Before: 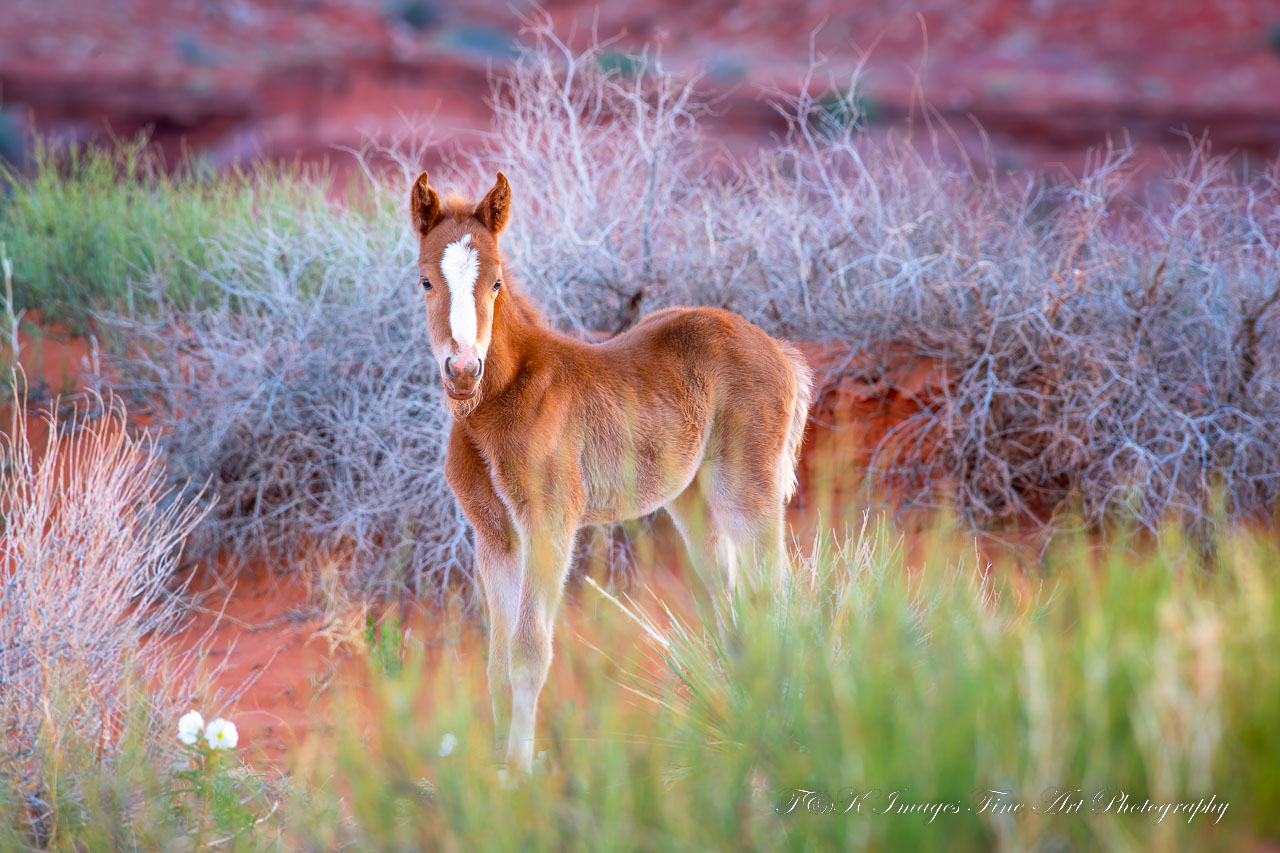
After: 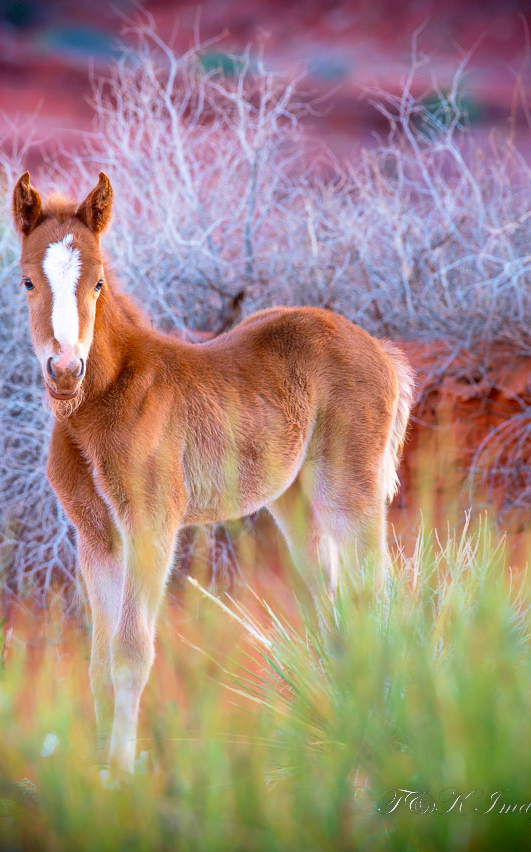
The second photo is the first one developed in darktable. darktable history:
velvia: on, module defaults
crop: left 31.133%, right 27.308%
vignetting: fall-off start 97.26%, brightness -0.983, saturation 0.495, width/height ratio 1.18, dithering 8-bit output
